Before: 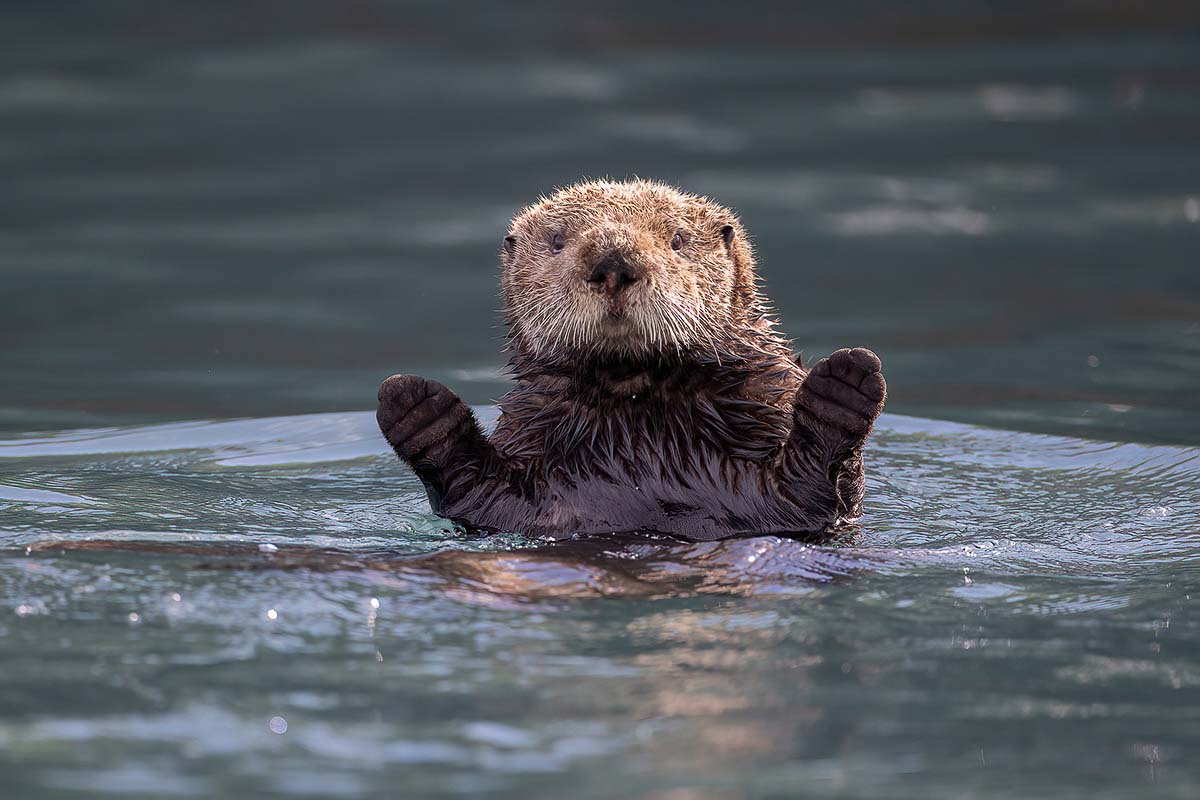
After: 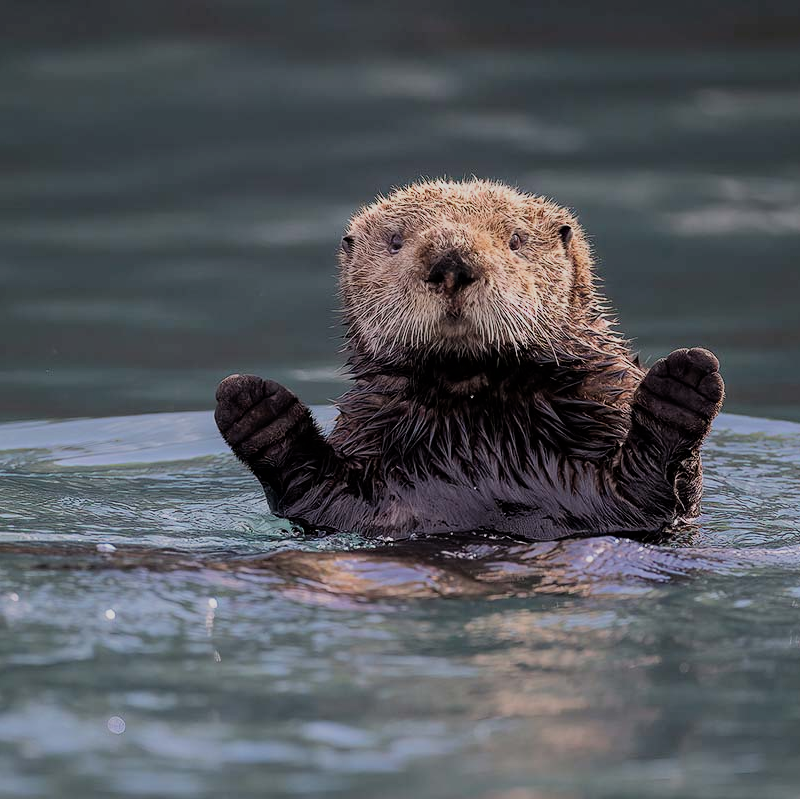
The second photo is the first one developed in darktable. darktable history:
filmic rgb: black relative exposure -7.65 EV, white relative exposure 4.56 EV, hardness 3.61, color science v6 (2022)
crop and rotate: left 13.537%, right 19.796%
